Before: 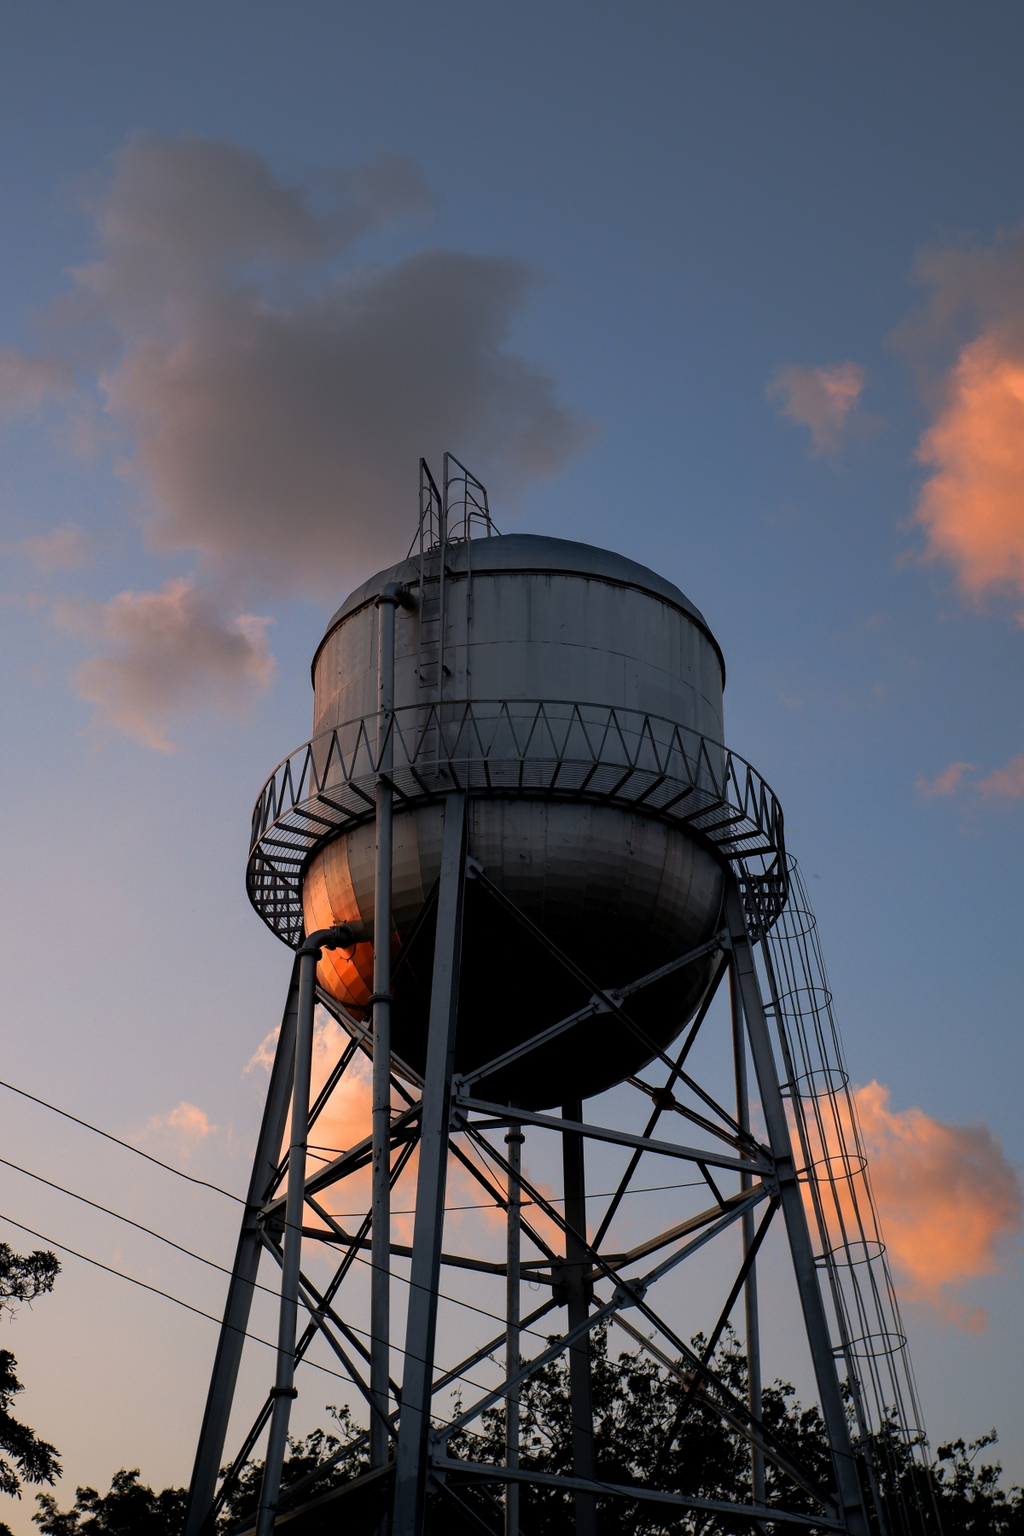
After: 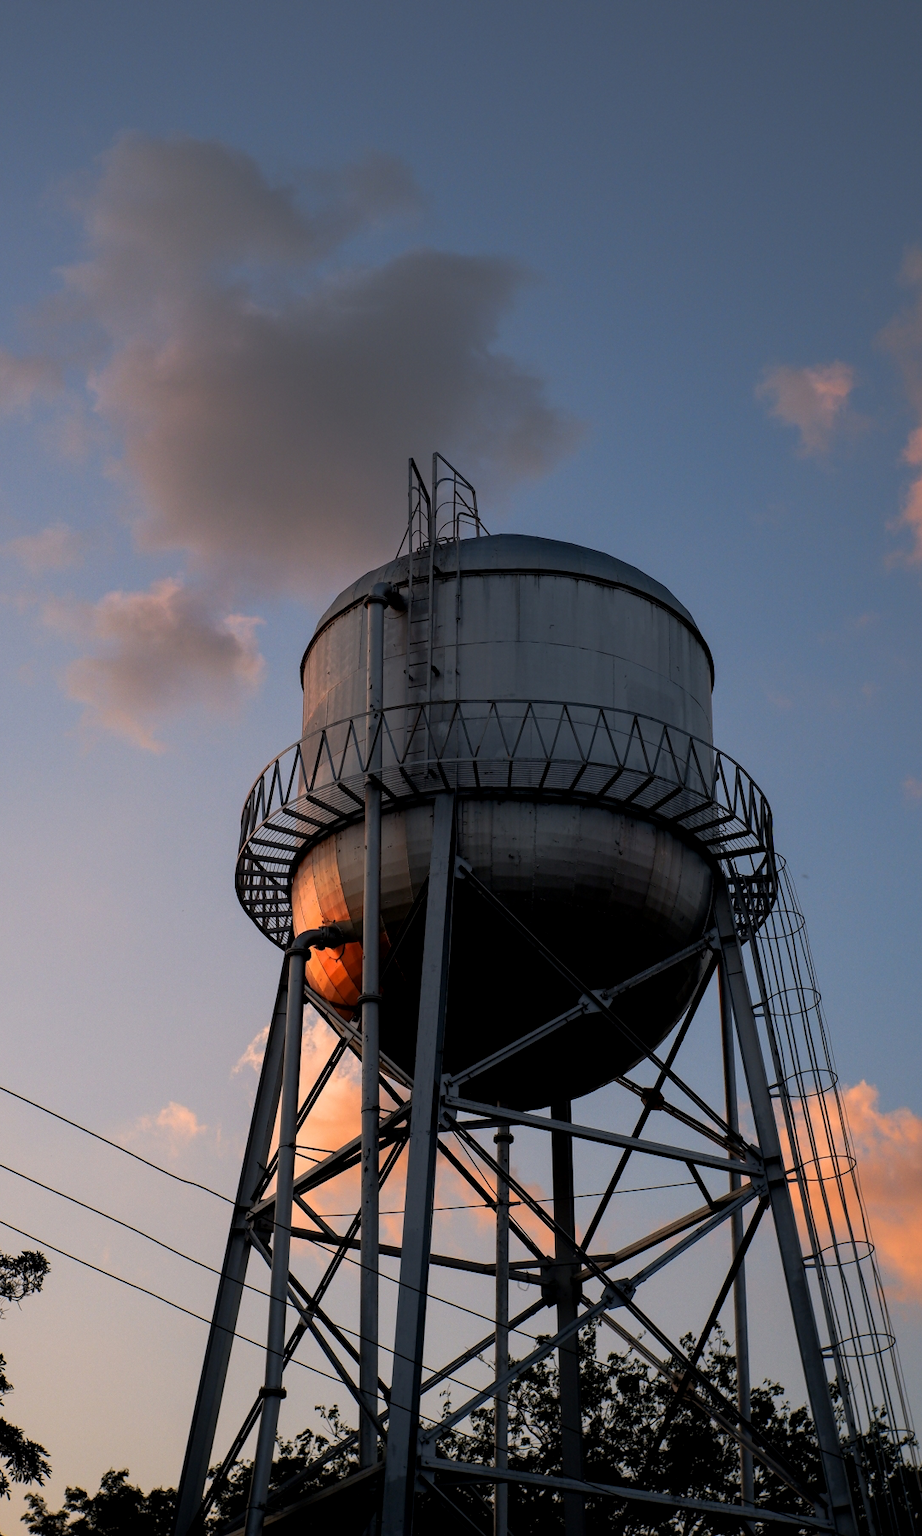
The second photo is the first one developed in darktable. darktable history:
local contrast: highlights 100%, shadows 100%, detail 120%, midtone range 0.2
crop and rotate: left 1.088%, right 8.807%
